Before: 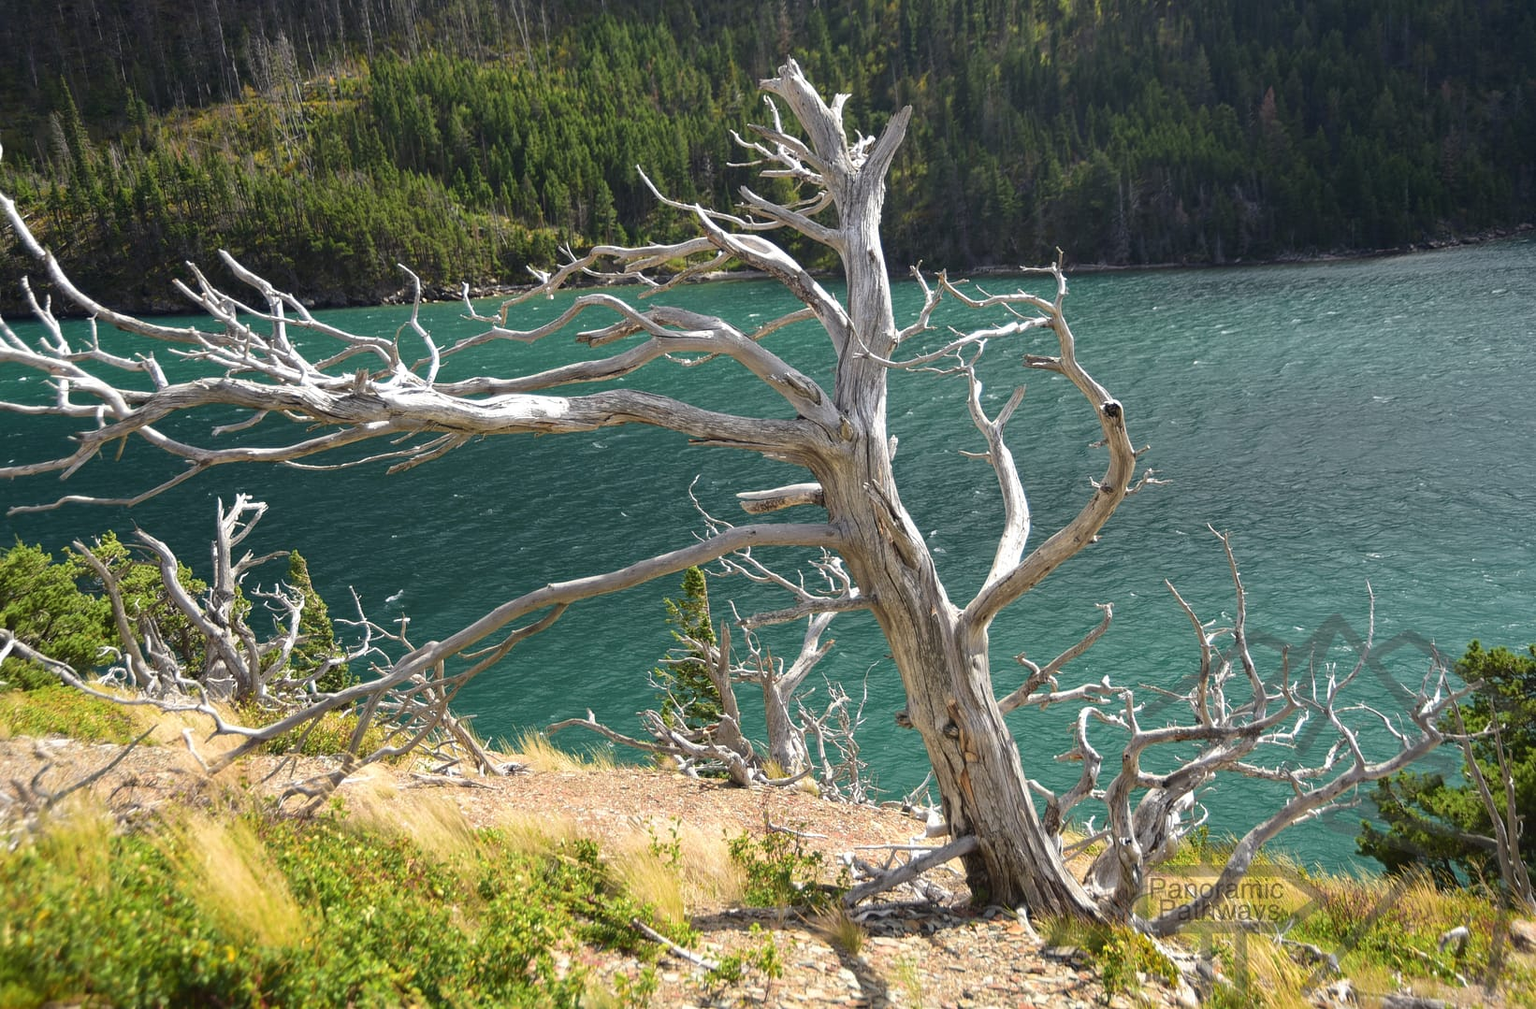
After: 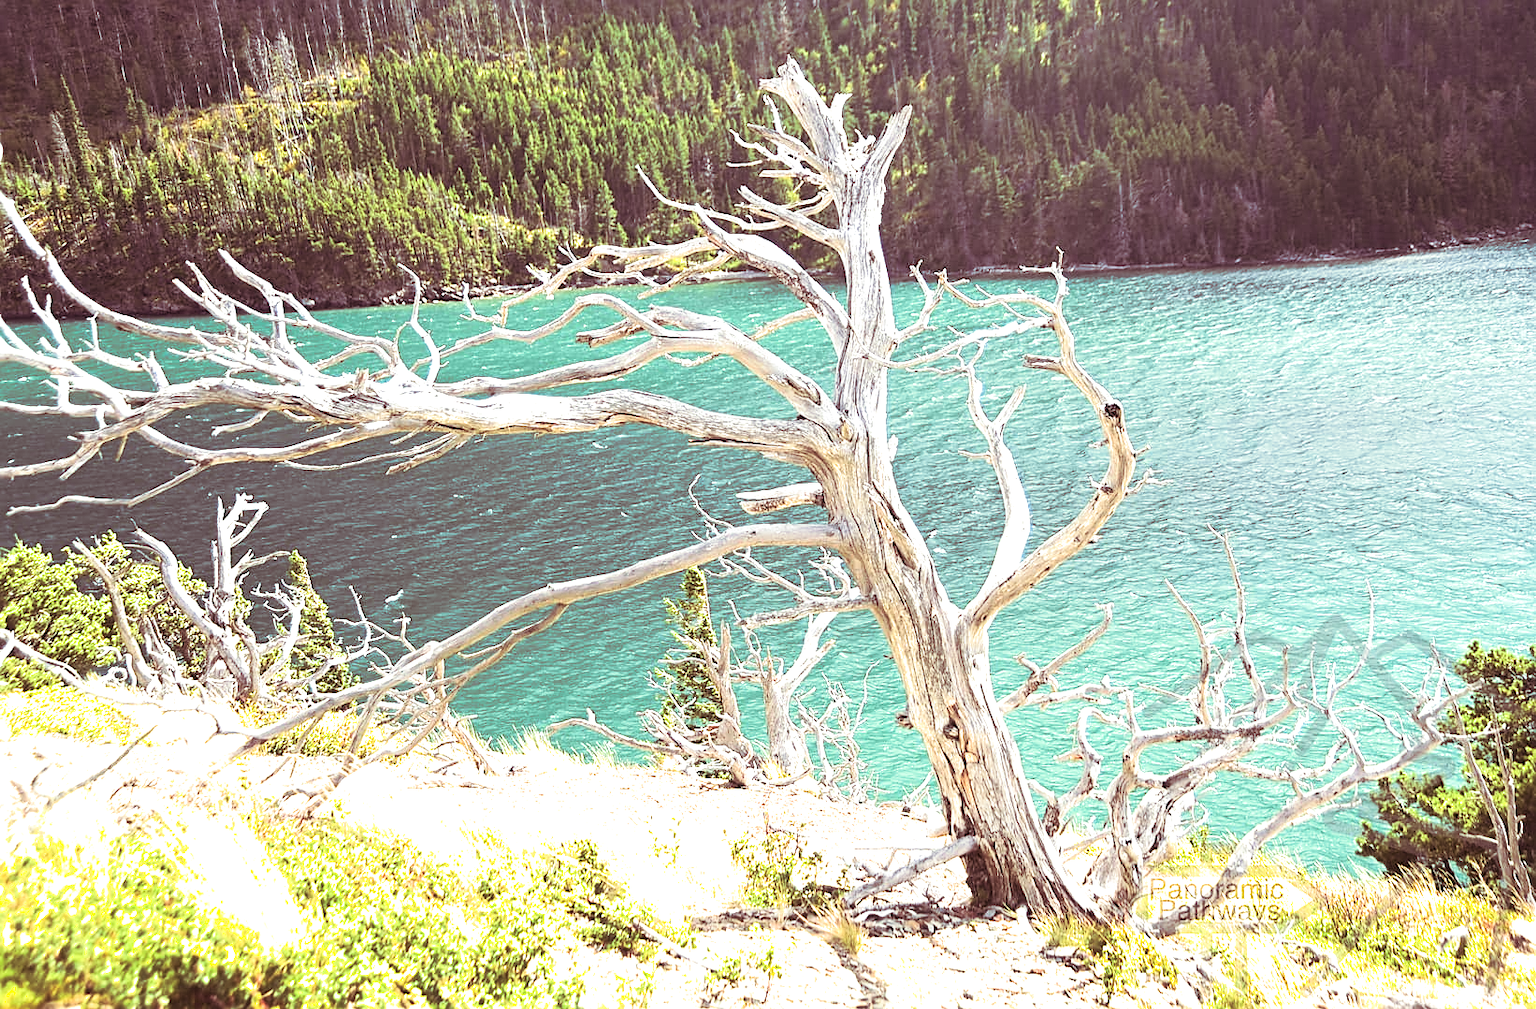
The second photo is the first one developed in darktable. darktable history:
split-toning: on, module defaults
local contrast: mode bilateral grid, contrast 100, coarseness 100, detail 91%, midtone range 0.2
shadows and highlights: shadows 0, highlights 40
sharpen: on, module defaults
exposure: black level correction 0.001, exposure 1.822 EV, compensate exposure bias true, compensate highlight preservation false
